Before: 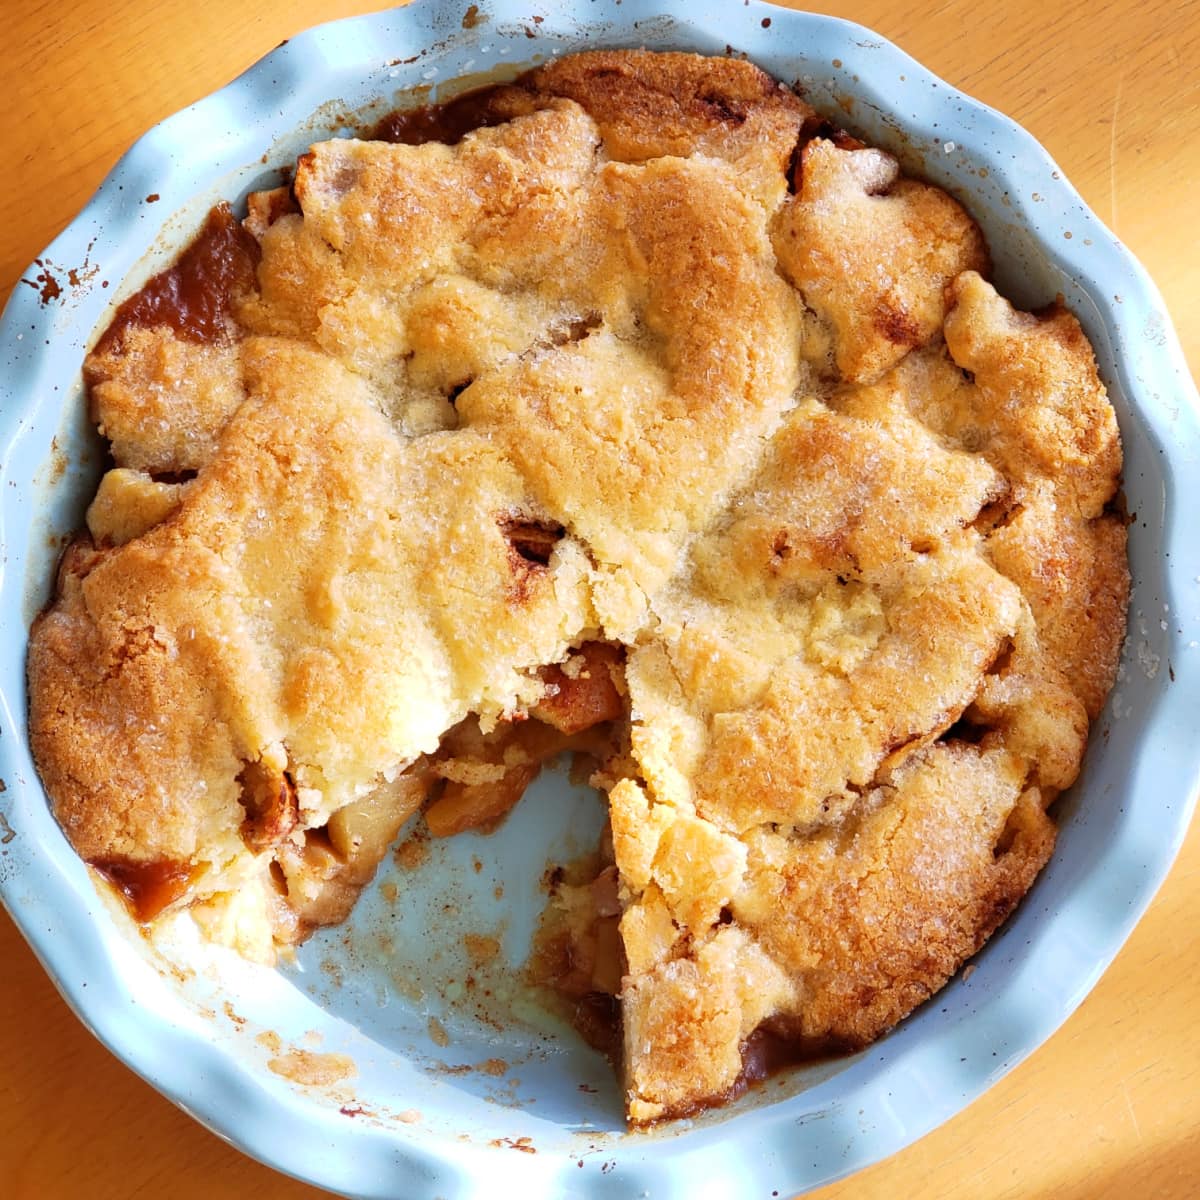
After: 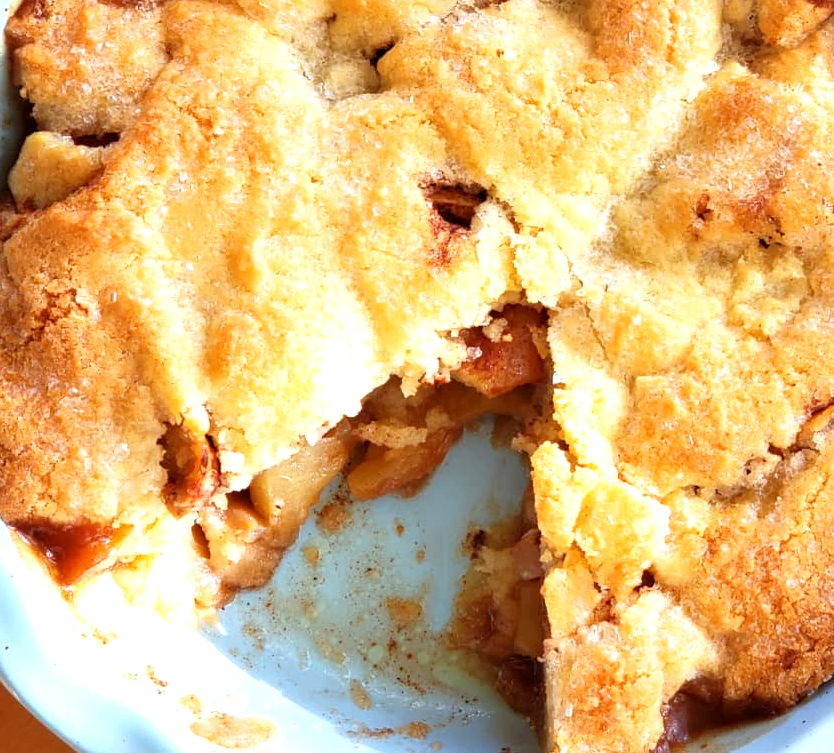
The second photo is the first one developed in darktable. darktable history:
exposure: black level correction 0.001, exposure 0.499 EV, compensate highlight preservation false
crop: left 6.575%, top 28.133%, right 23.855%, bottom 9.045%
tone equalizer: -7 EV 0.115 EV, smoothing 1
